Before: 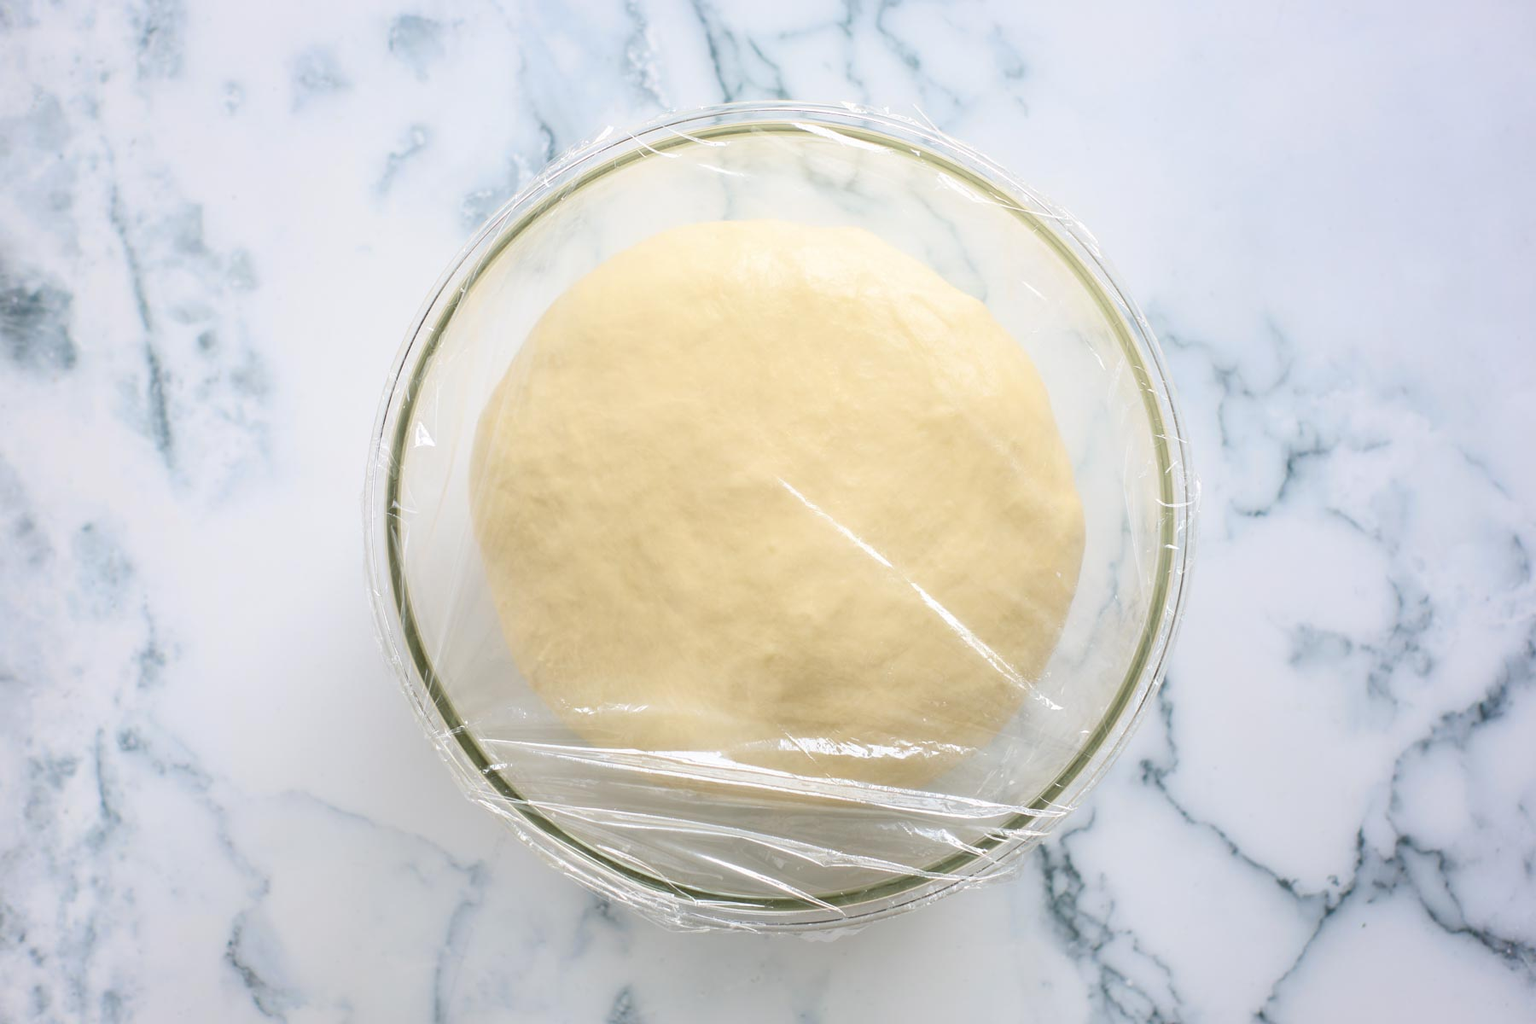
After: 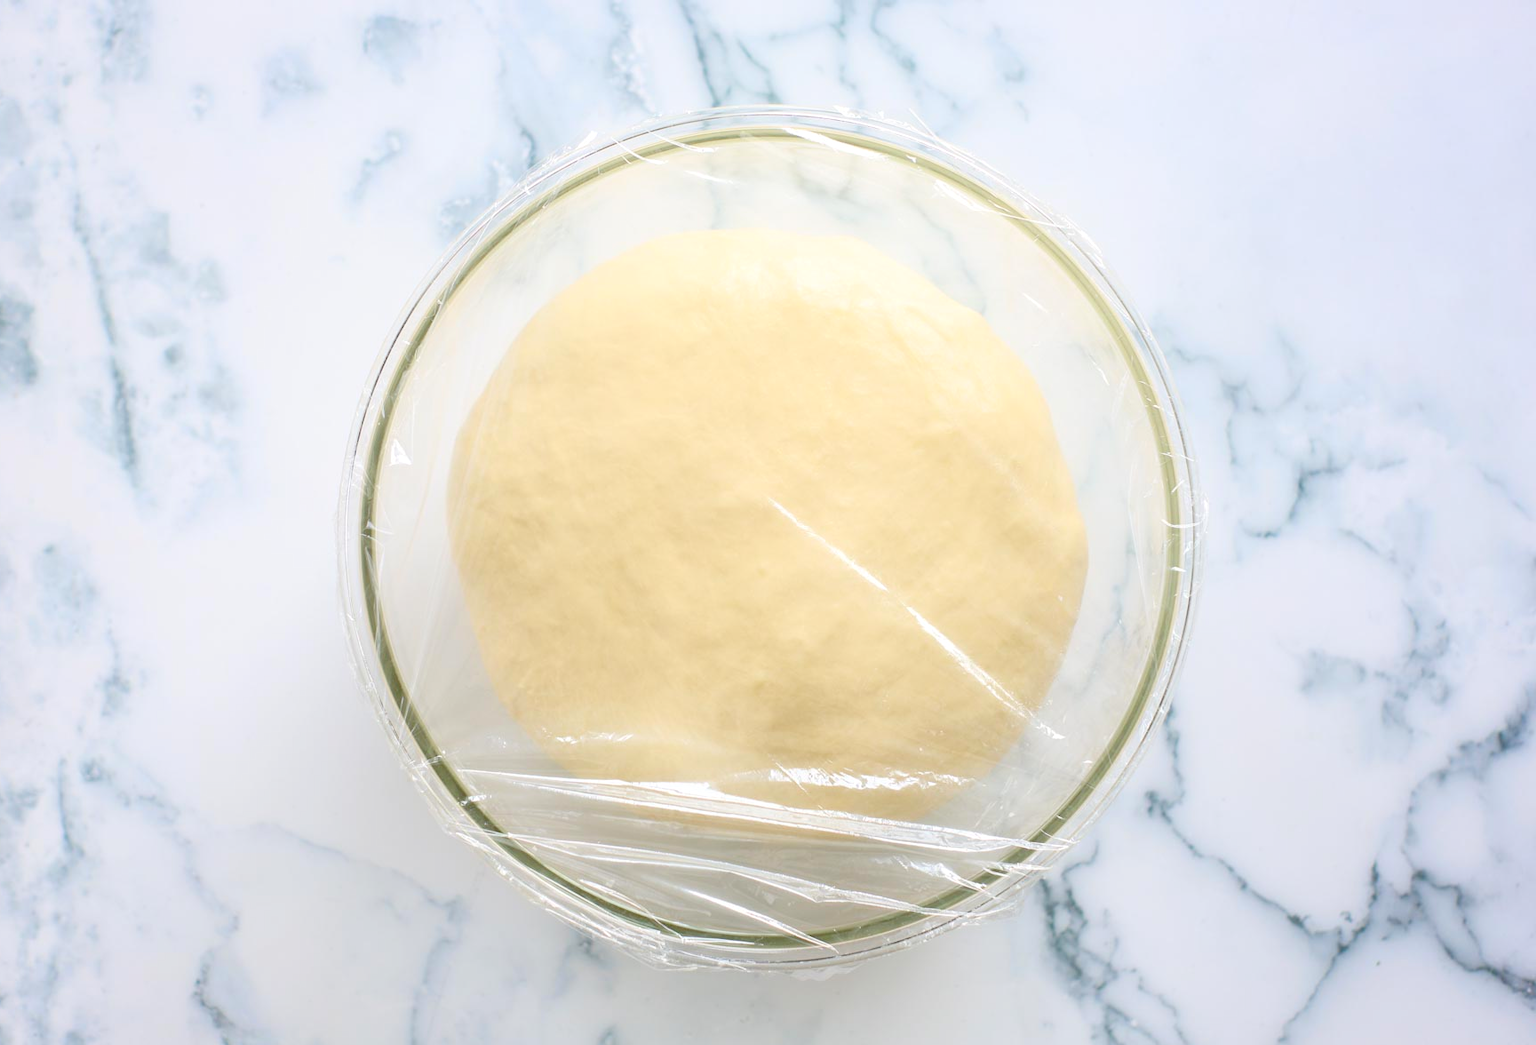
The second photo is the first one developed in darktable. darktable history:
crop and rotate: left 2.624%, right 1.309%, bottom 1.844%
levels: white 99.93%, levels [0, 0.43, 0.984]
